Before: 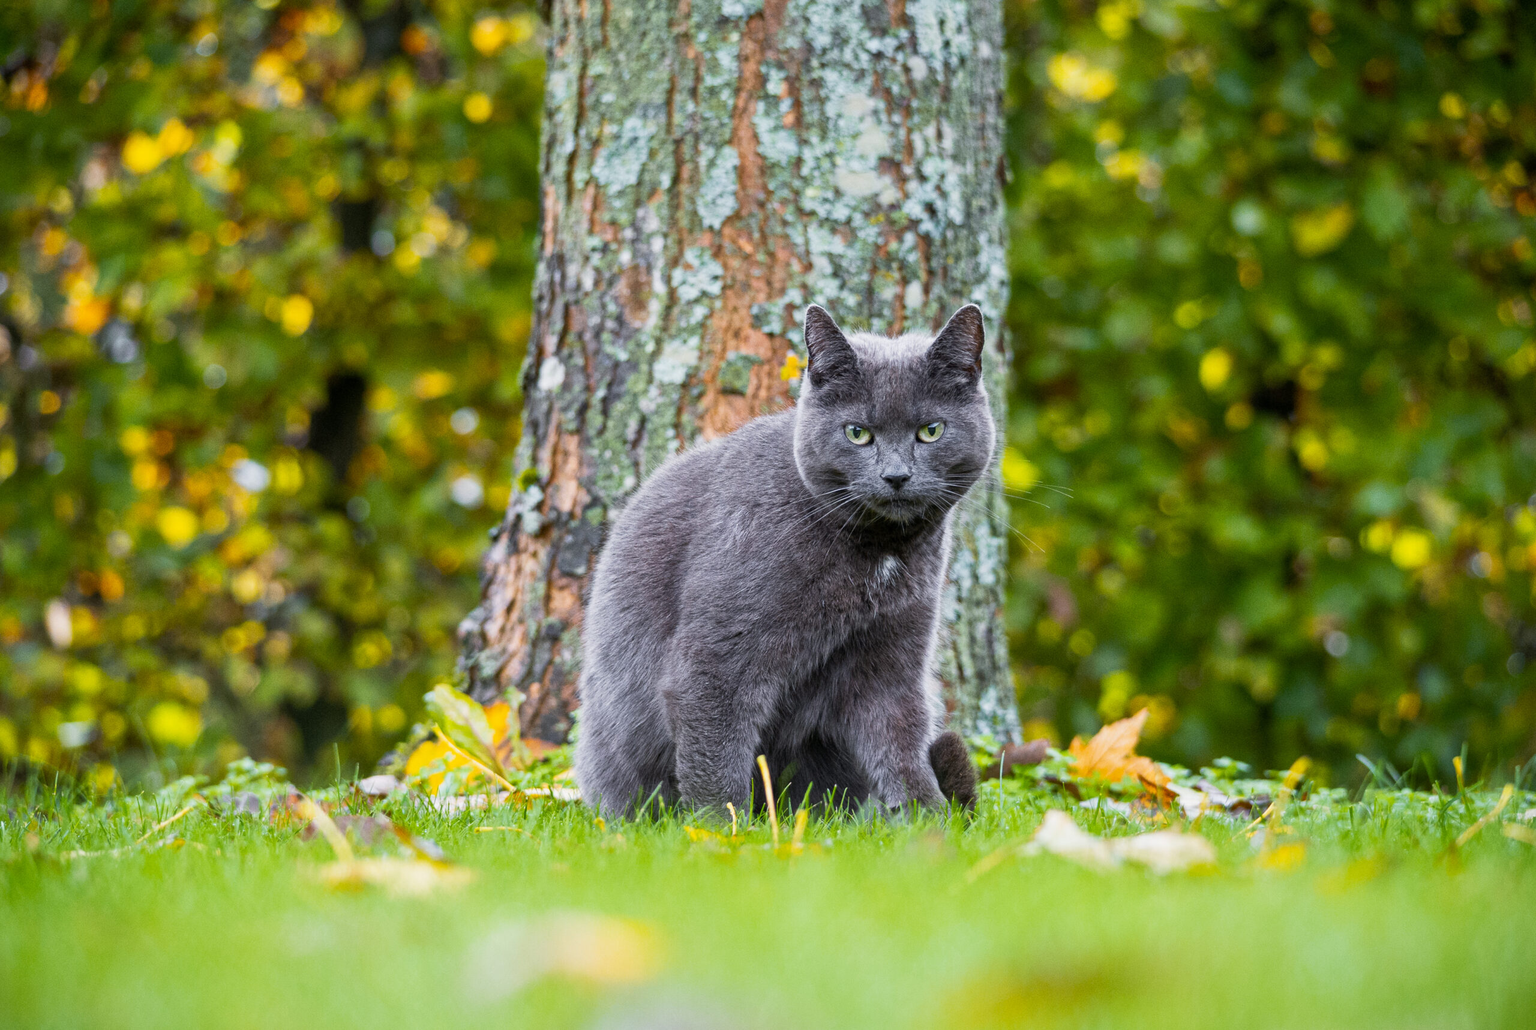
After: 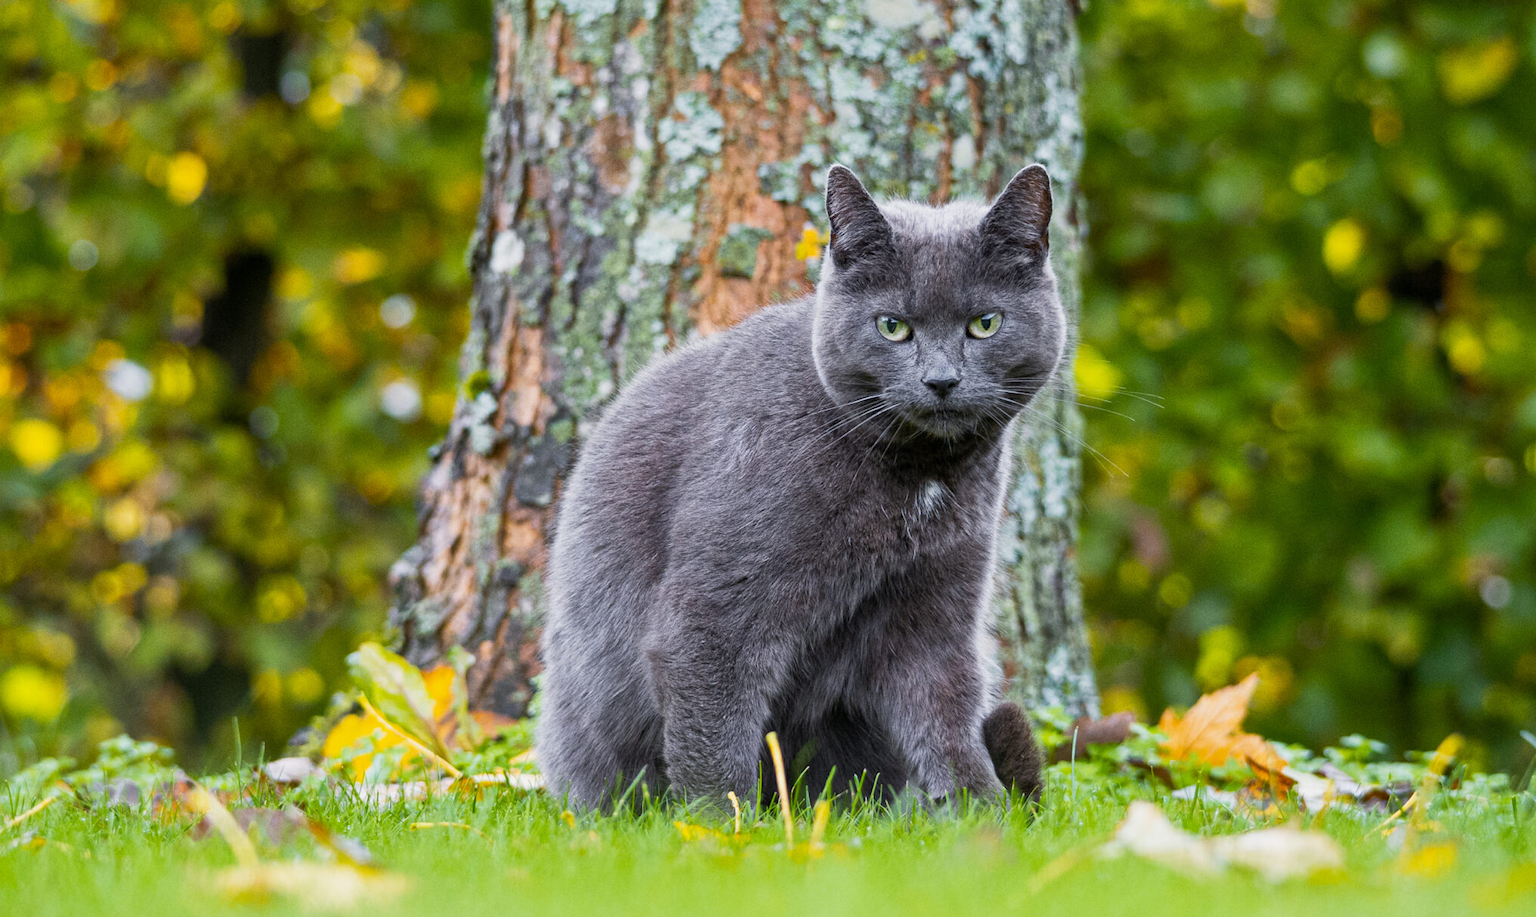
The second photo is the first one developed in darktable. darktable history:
crop: left 9.712%, top 16.928%, right 10.845%, bottom 12.332%
exposure: exposure -0.04 EV, compensate highlight preservation false
